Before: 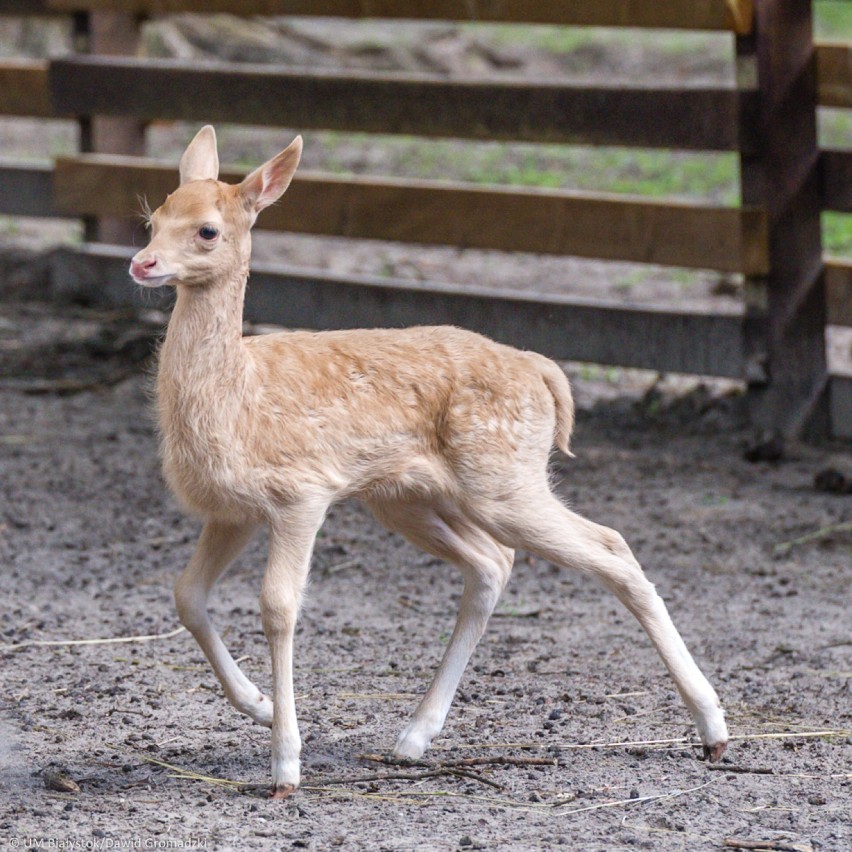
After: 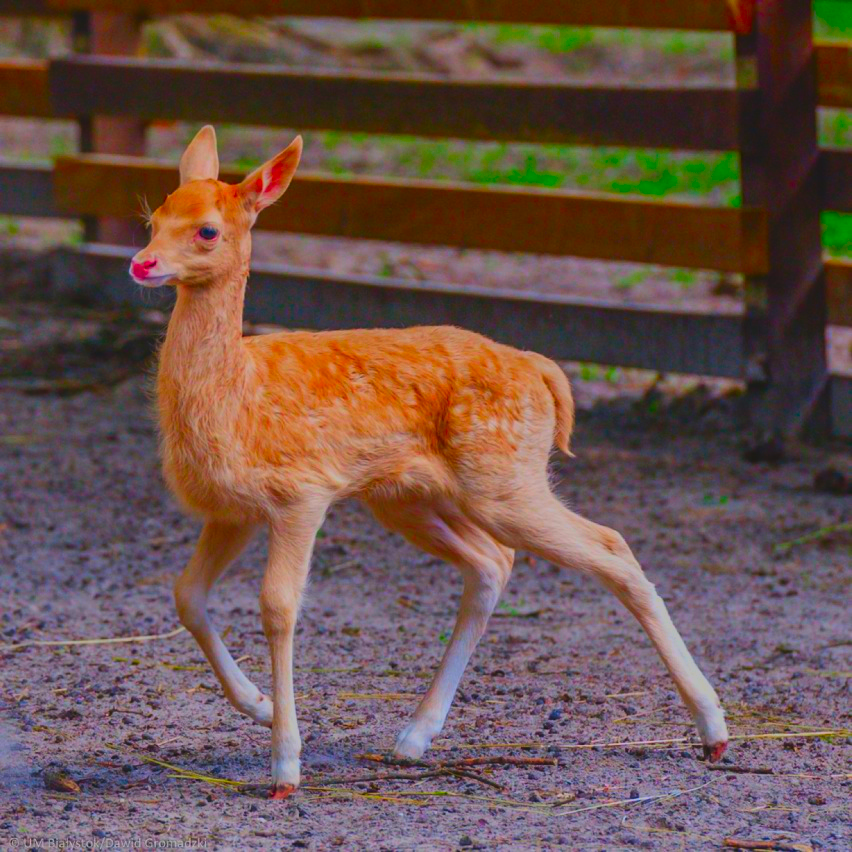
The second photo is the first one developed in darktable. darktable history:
contrast brightness saturation: saturation 0.499
color correction: highlights b* -0.018, saturation 2.97
exposure: black level correction -0.017, exposure -1.016 EV, compensate exposure bias true, compensate highlight preservation false
